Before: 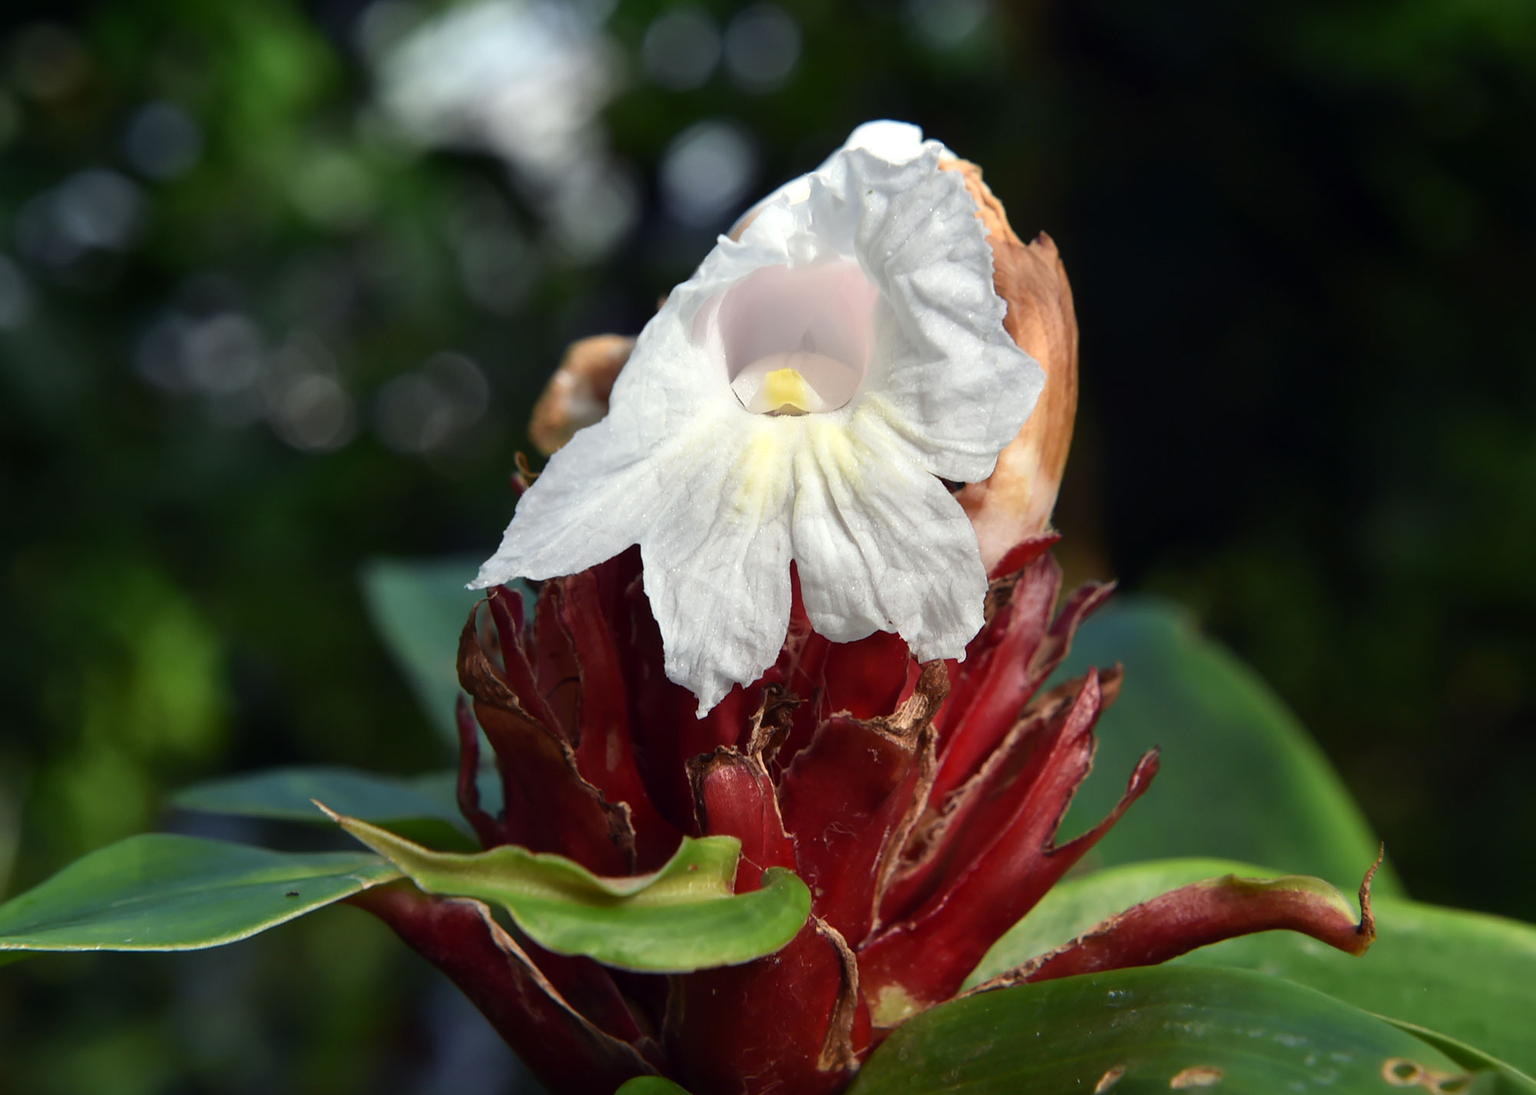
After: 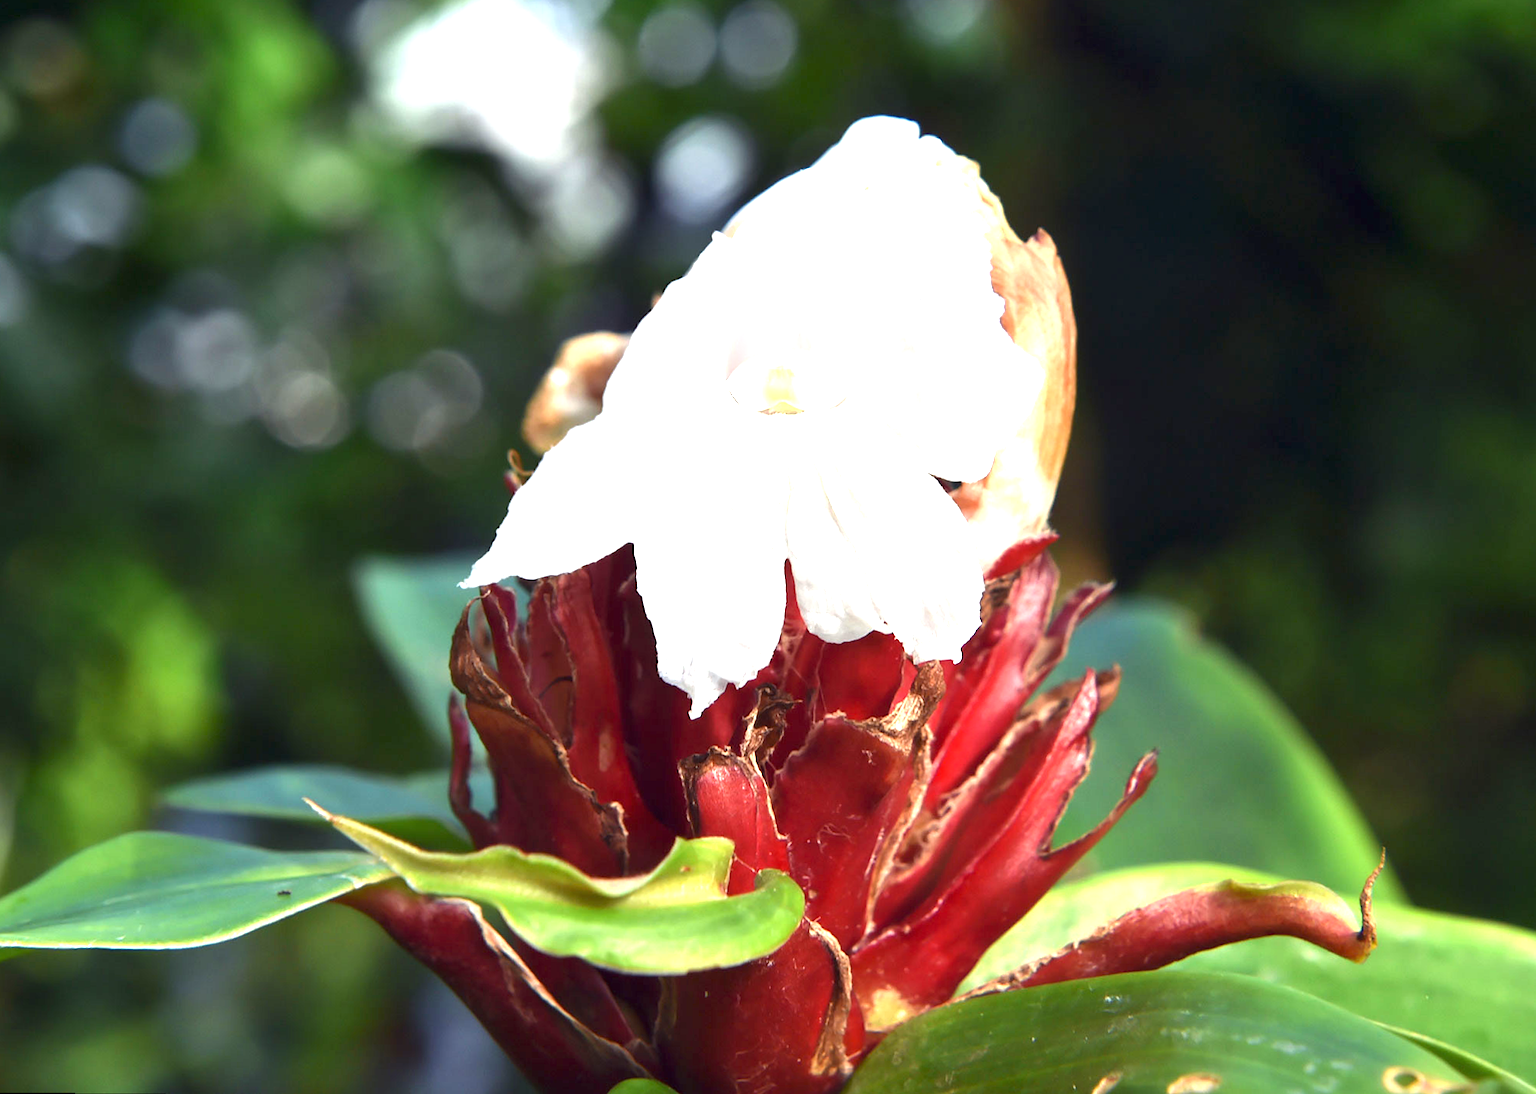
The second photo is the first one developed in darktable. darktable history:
exposure: black level correction 0, exposure 1.741 EV, compensate exposure bias true, compensate highlight preservation false
rotate and perspective: rotation 0.192°, lens shift (horizontal) -0.015, crop left 0.005, crop right 0.996, crop top 0.006, crop bottom 0.99
